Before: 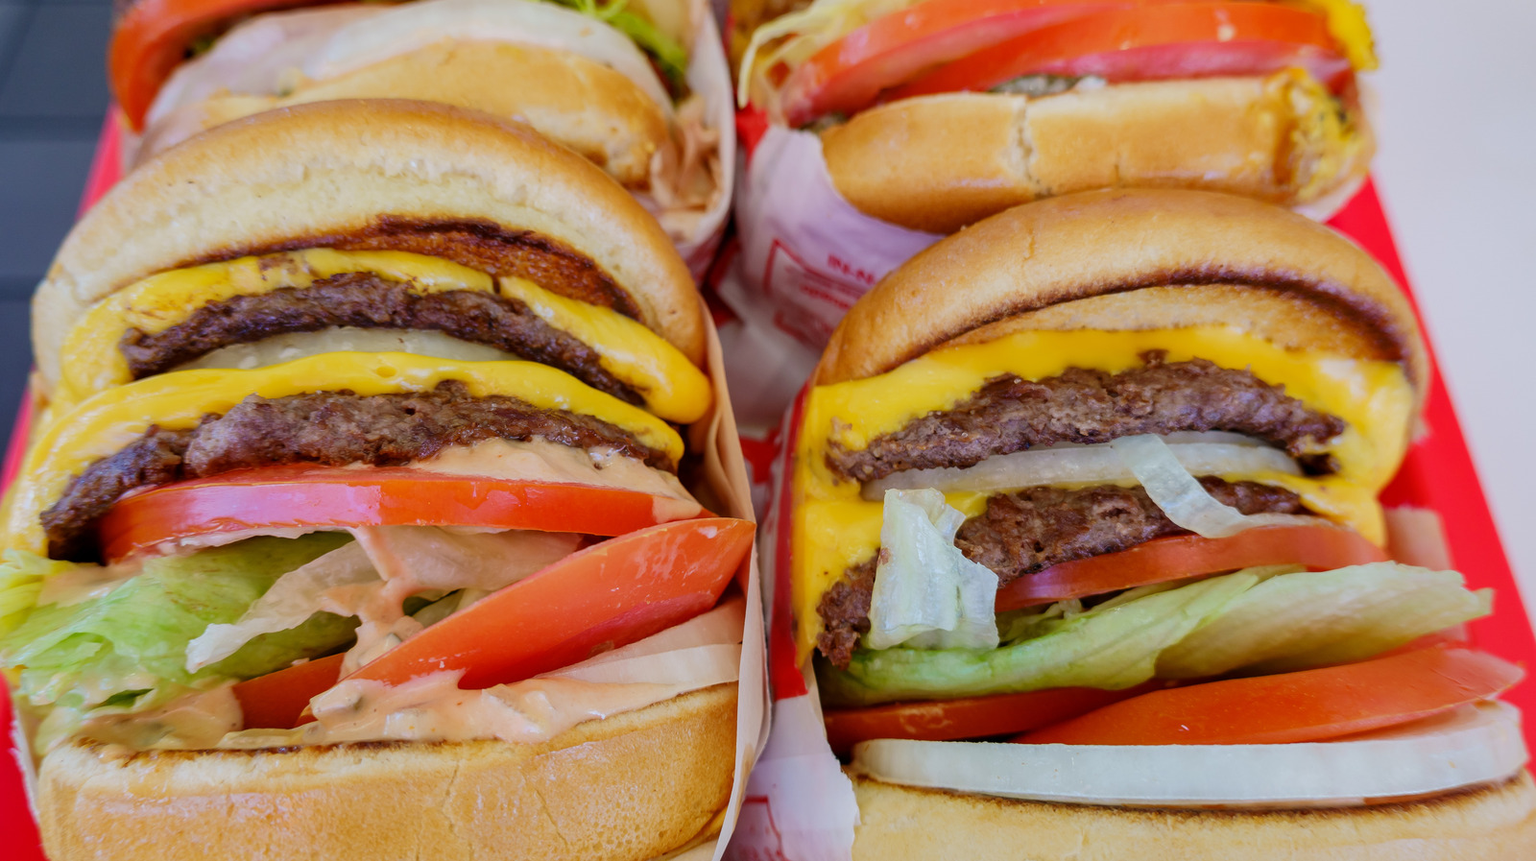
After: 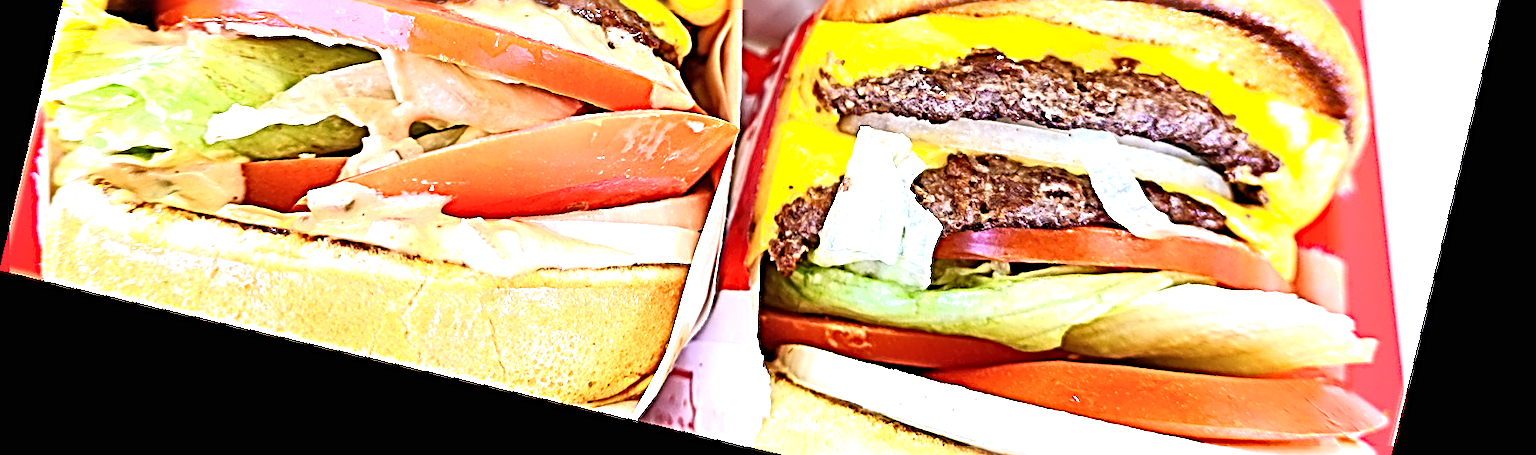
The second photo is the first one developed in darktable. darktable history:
exposure: black level correction 0, exposure 1.5 EV, compensate exposure bias true, compensate highlight preservation false
sharpen: radius 4.001, amount 2
white balance: red 0.983, blue 1.036
crop: top 45.551%, bottom 12.262%
rotate and perspective: rotation 13.27°, automatic cropping off
shadows and highlights: shadows 0, highlights 40
